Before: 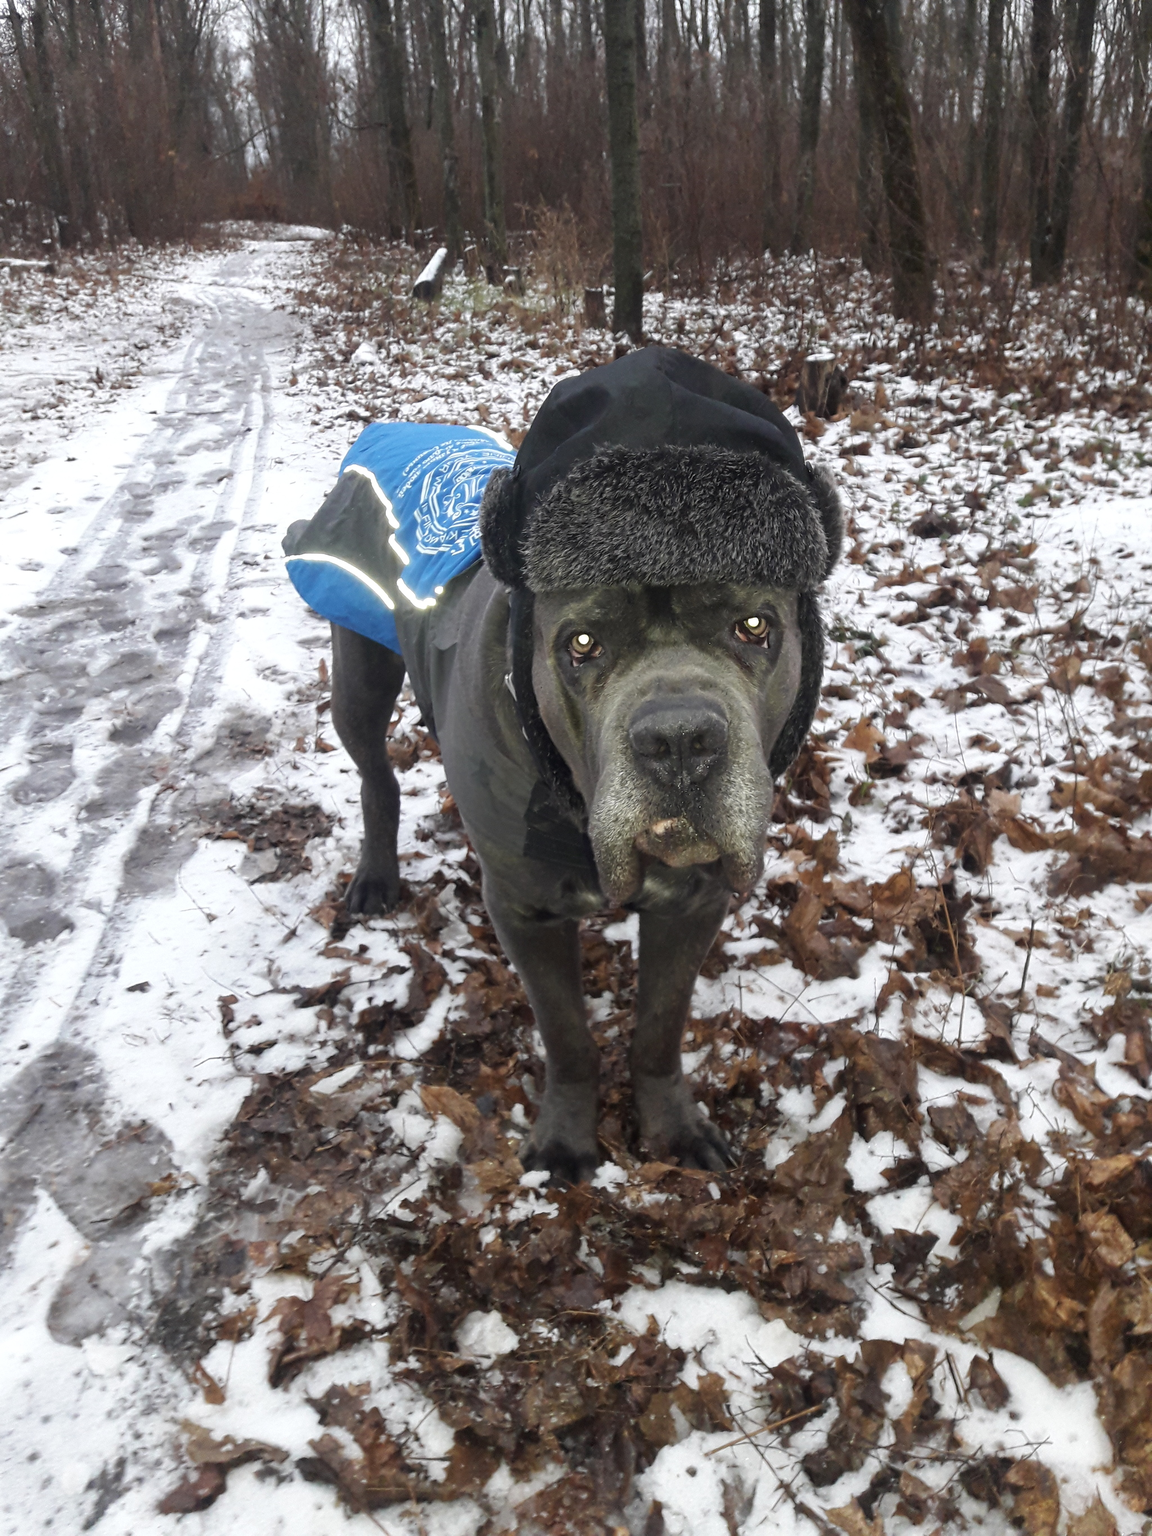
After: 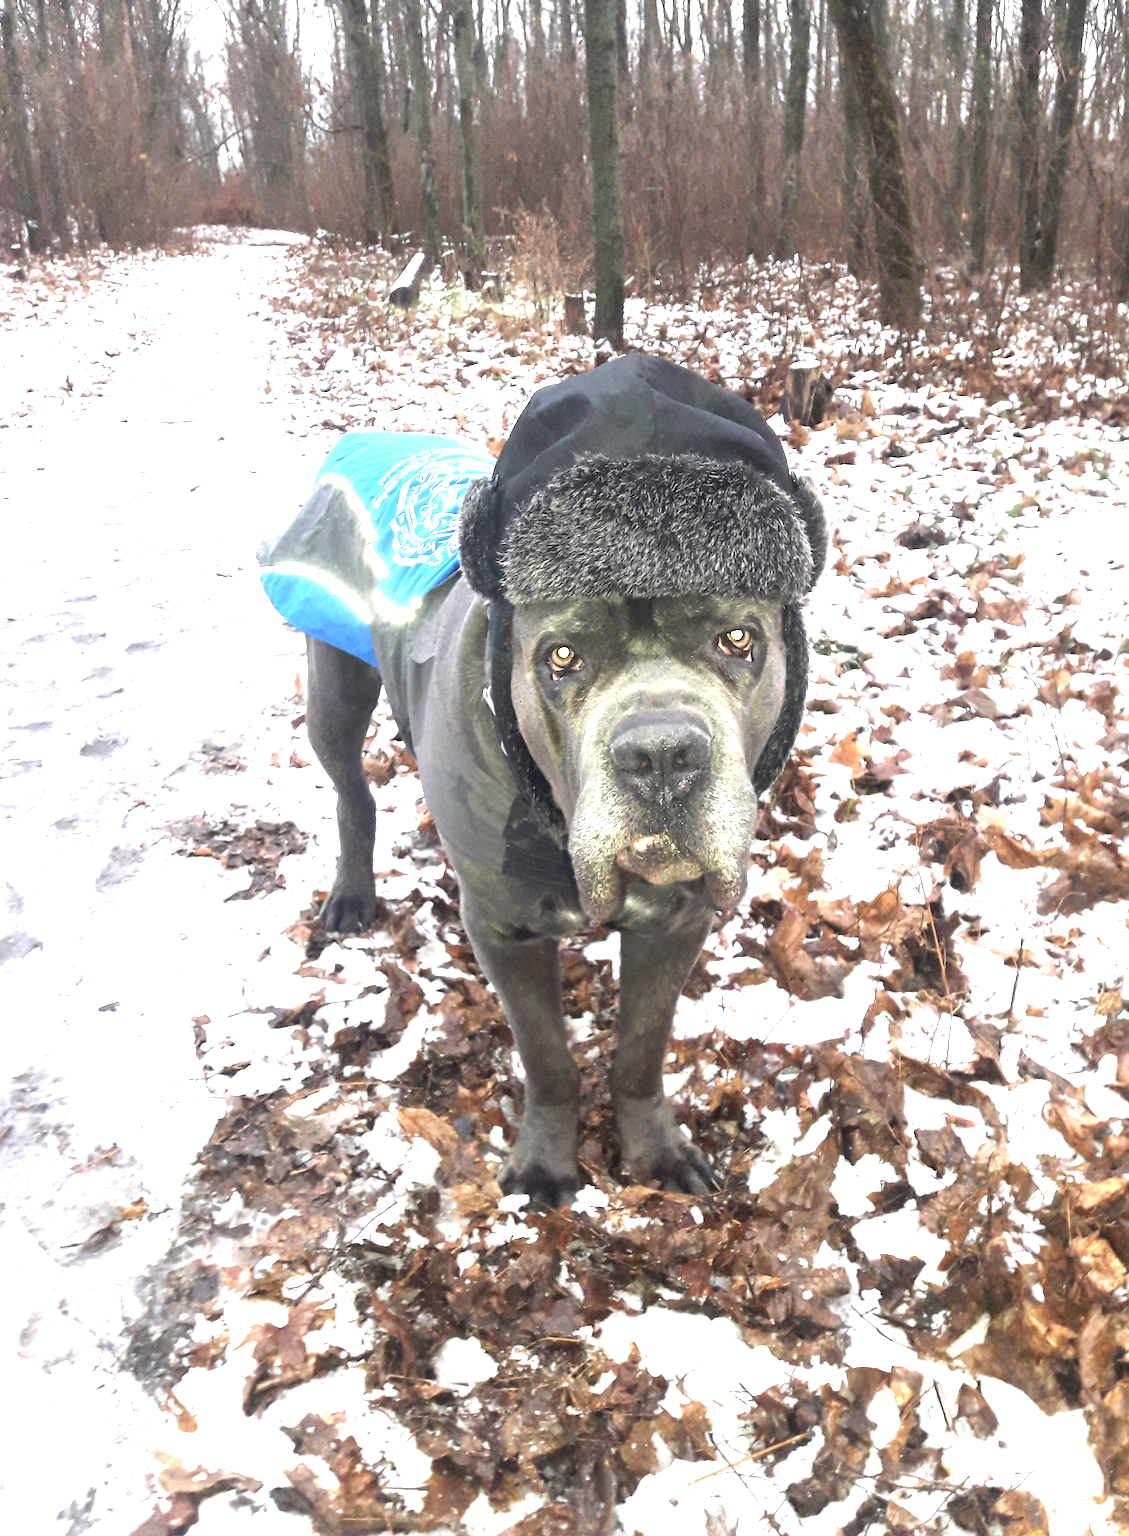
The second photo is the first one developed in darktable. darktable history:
crop and rotate: left 2.74%, right 1.13%, bottom 1.971%
levels: levels [0, 0.48, 0.961]
exposure: black level correction 0, exposure 1.671 EV, compensate exposure bias true, compensate highlight preservation false
